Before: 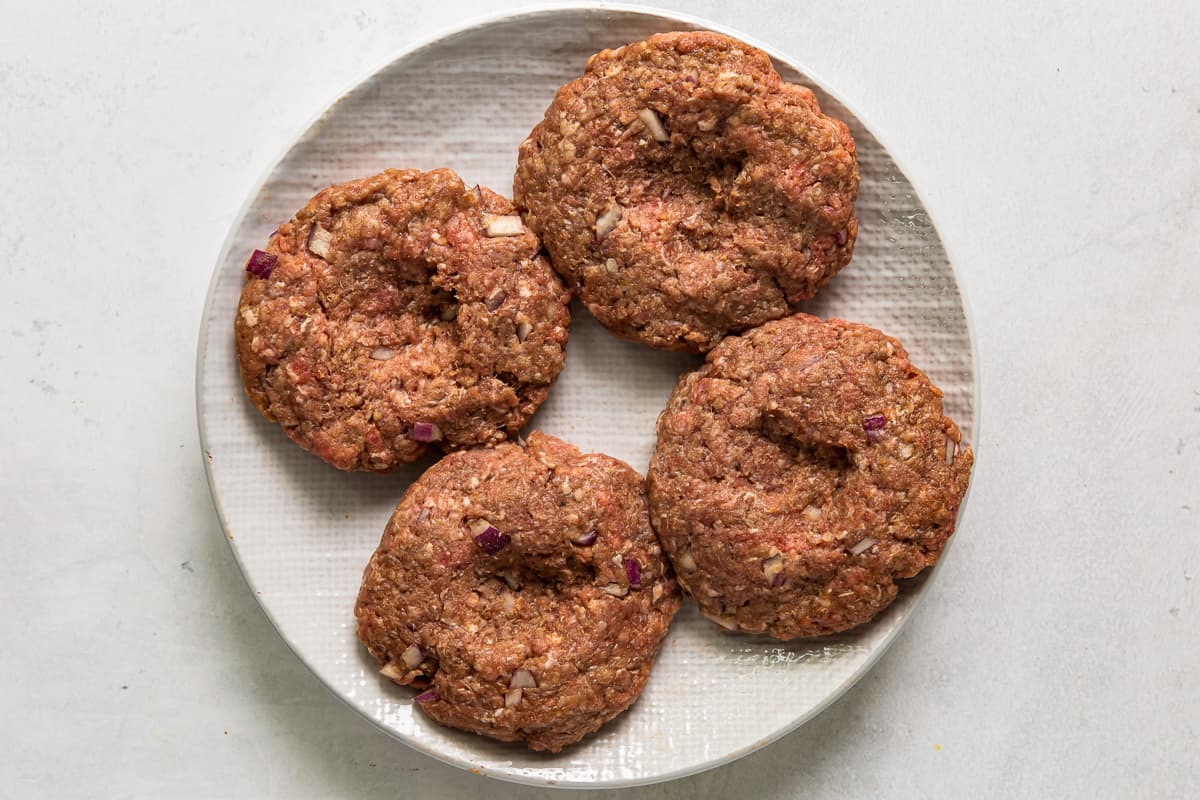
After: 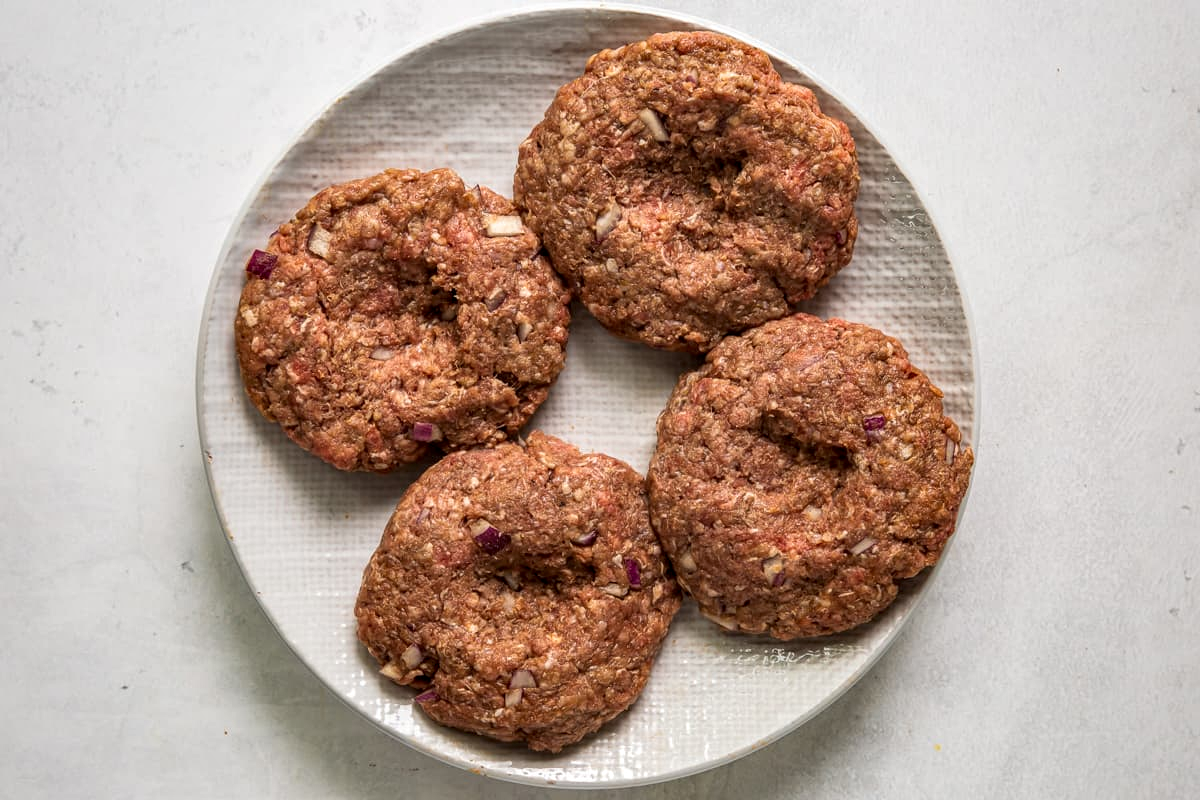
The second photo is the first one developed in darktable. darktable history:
vignetting: brightness -0.233, saturation 0.141
local contrast: on, module defaults
